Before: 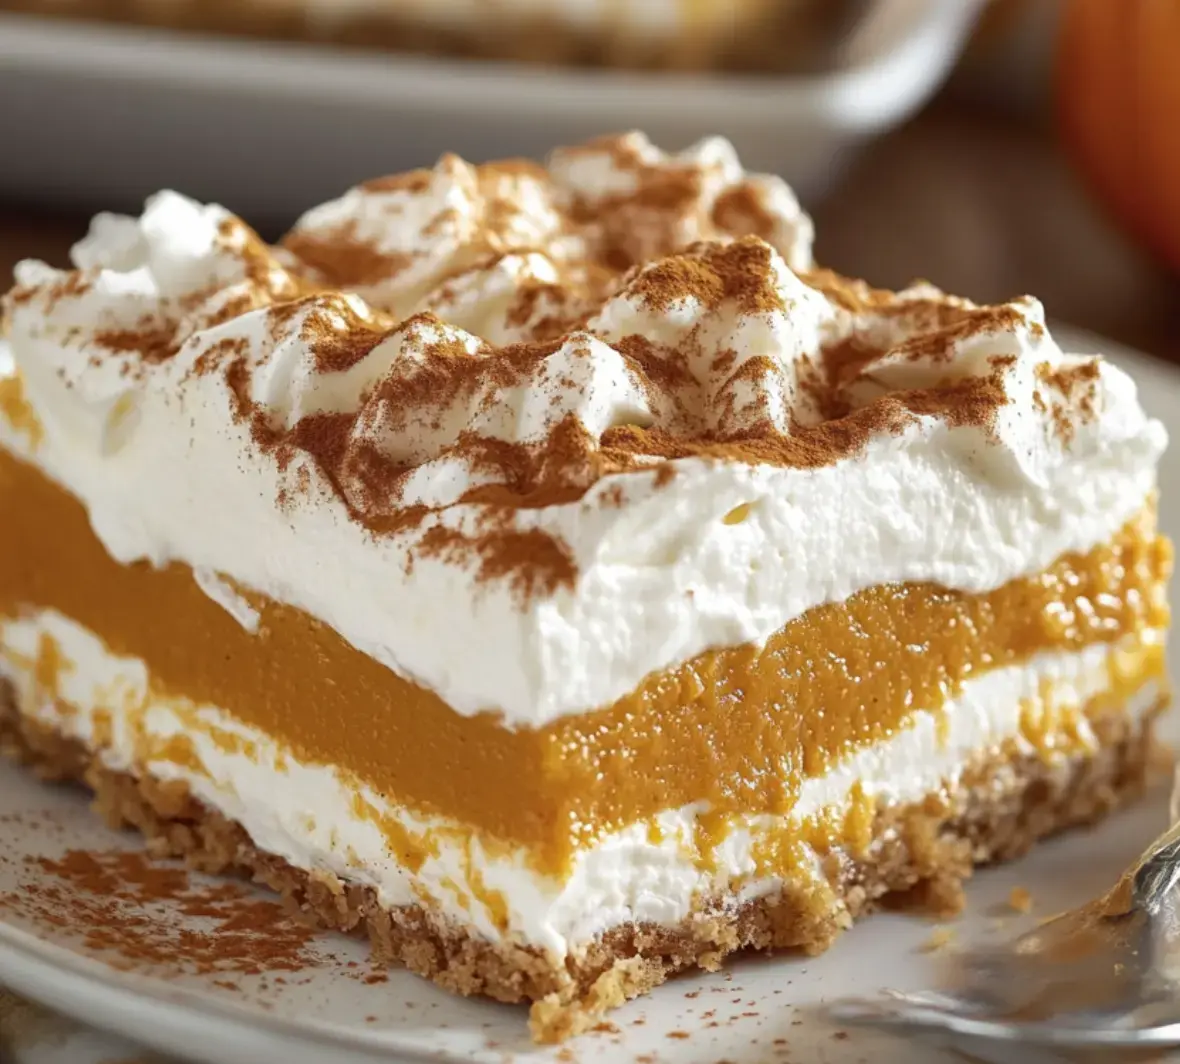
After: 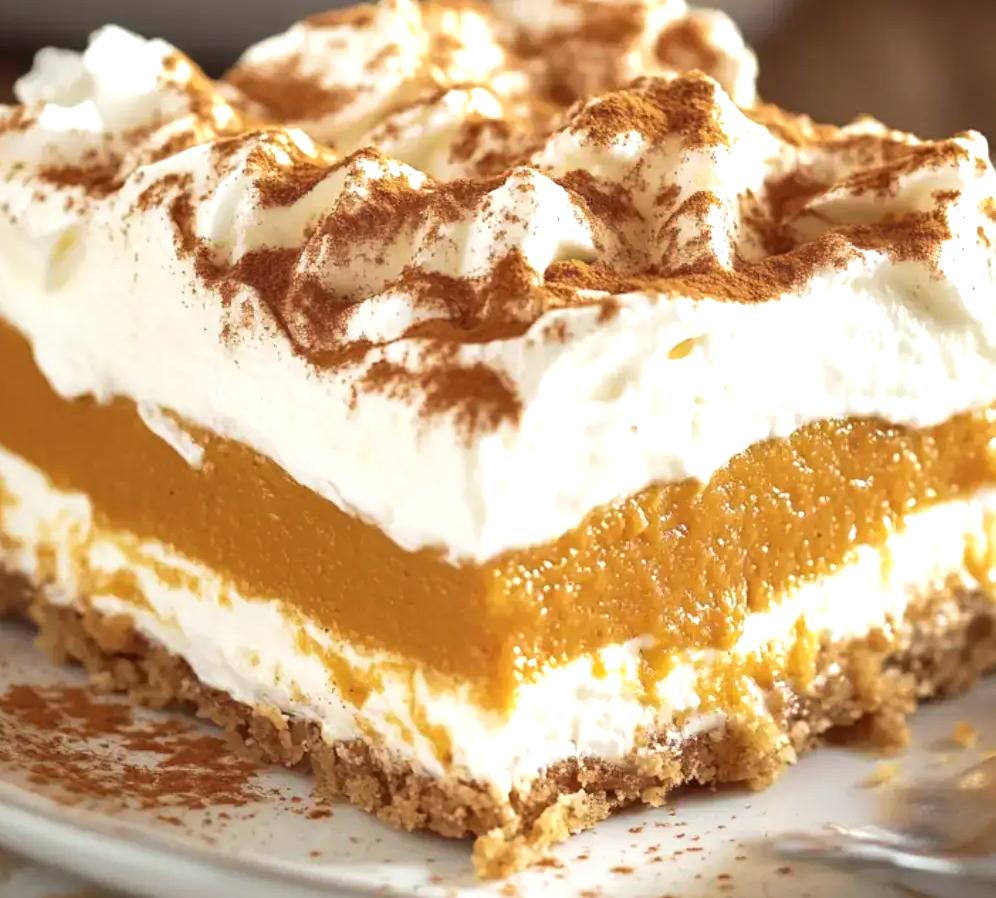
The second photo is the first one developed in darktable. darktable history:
velvia: on, module defaults
crop and rotate: left 4.842%, top 15.51%, right 10.668%
exposure: black level correction 0, exposure 0.6 EV, compensate exposure bias true, compensate highlight preservation false
